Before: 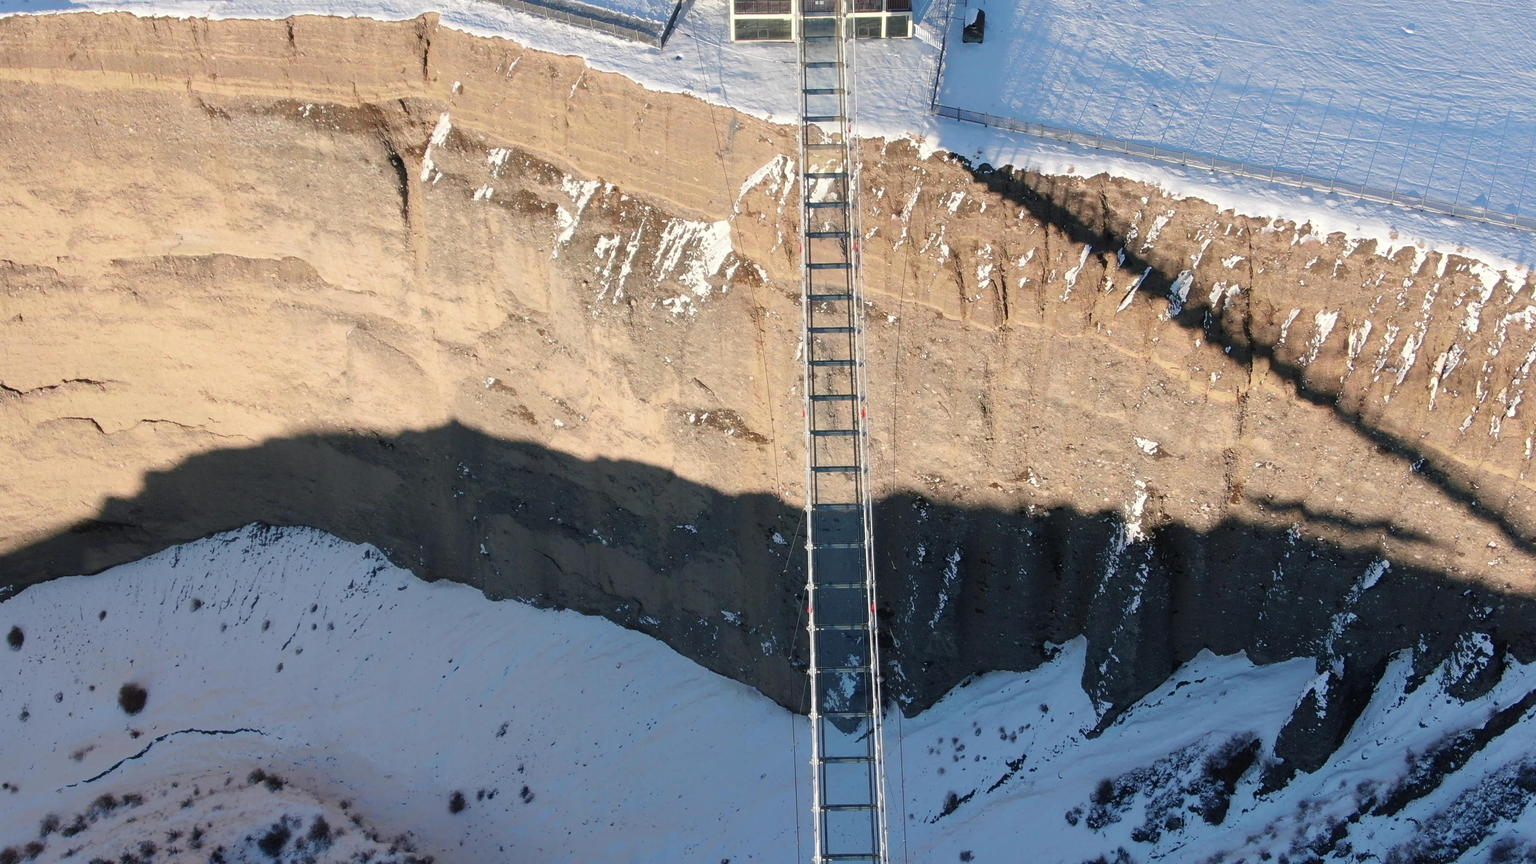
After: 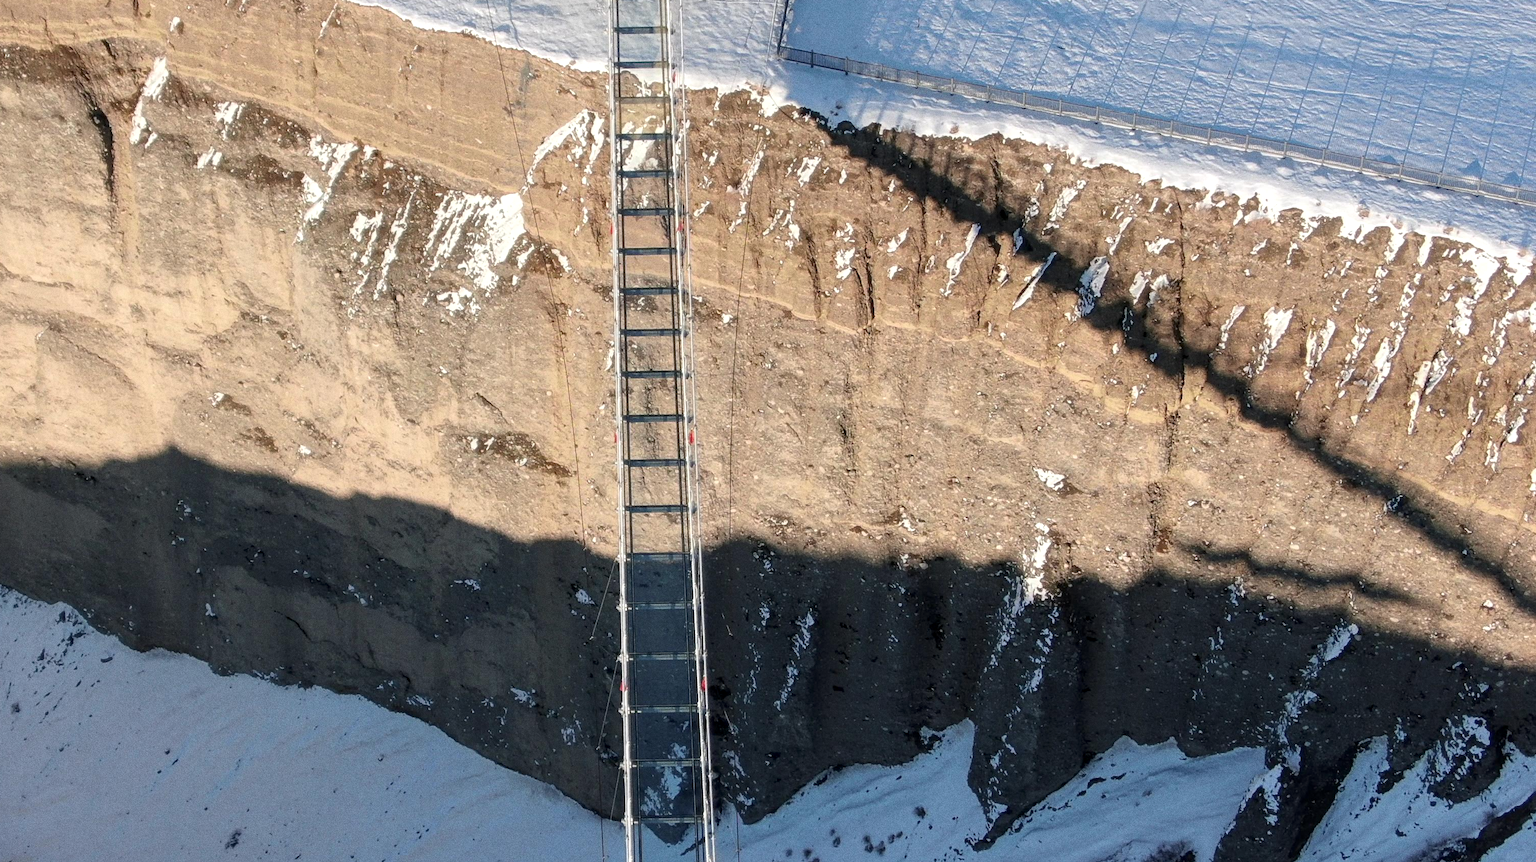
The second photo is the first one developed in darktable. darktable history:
crop and rotate: left 20.74%, top 7.912%, right 0.375%, bottom 13.378%
local contrast: highlights 99%, shadows 86%, detail 160%, midtone range 0.2
levels: levels [0, 0.51, 1]
grain: coarseness 0.09 ISO, strength 40%
